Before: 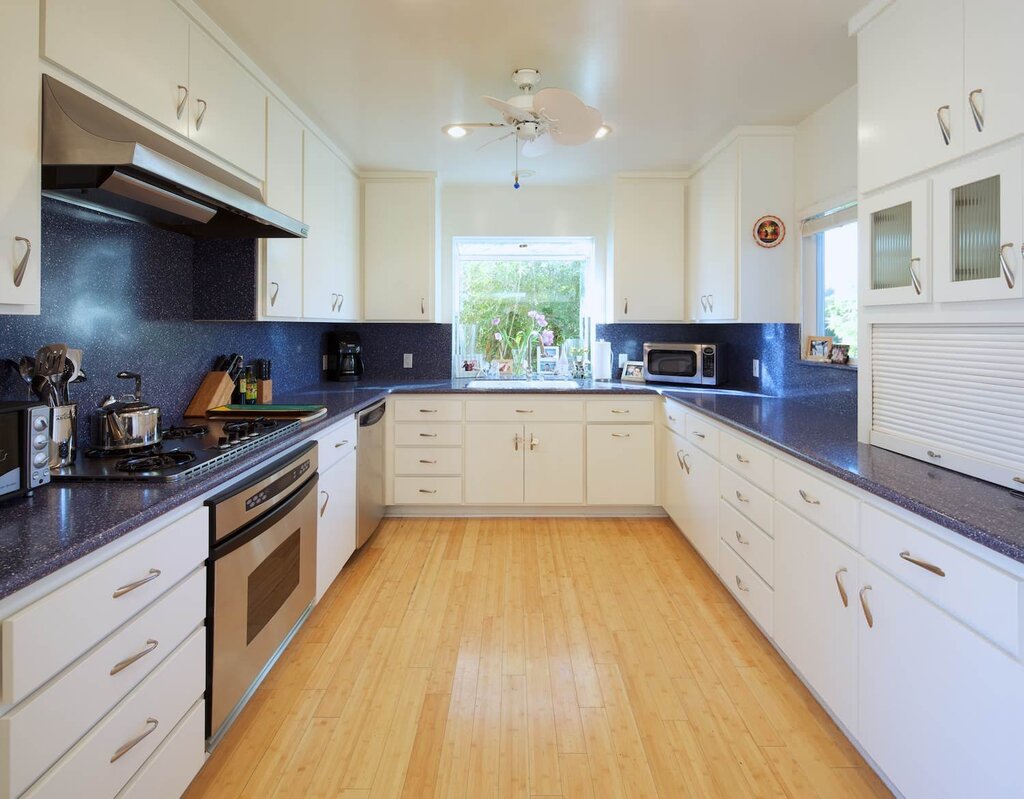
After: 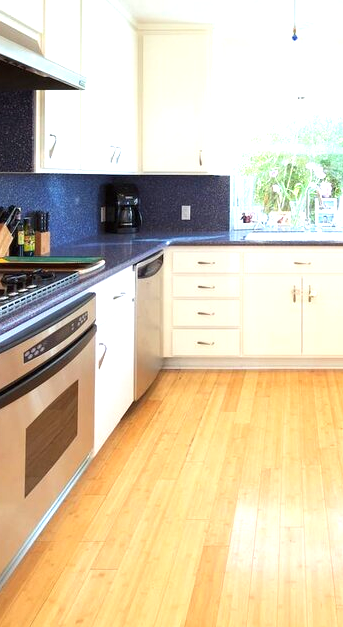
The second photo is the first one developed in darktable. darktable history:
crop and rotate: left 21.77%, top 18.528%, right 44.676%, bottom 2.997%
exposure: black level correction 0, exposure 1 EV, compensate exposure bias true, compensate highlight preservation false
